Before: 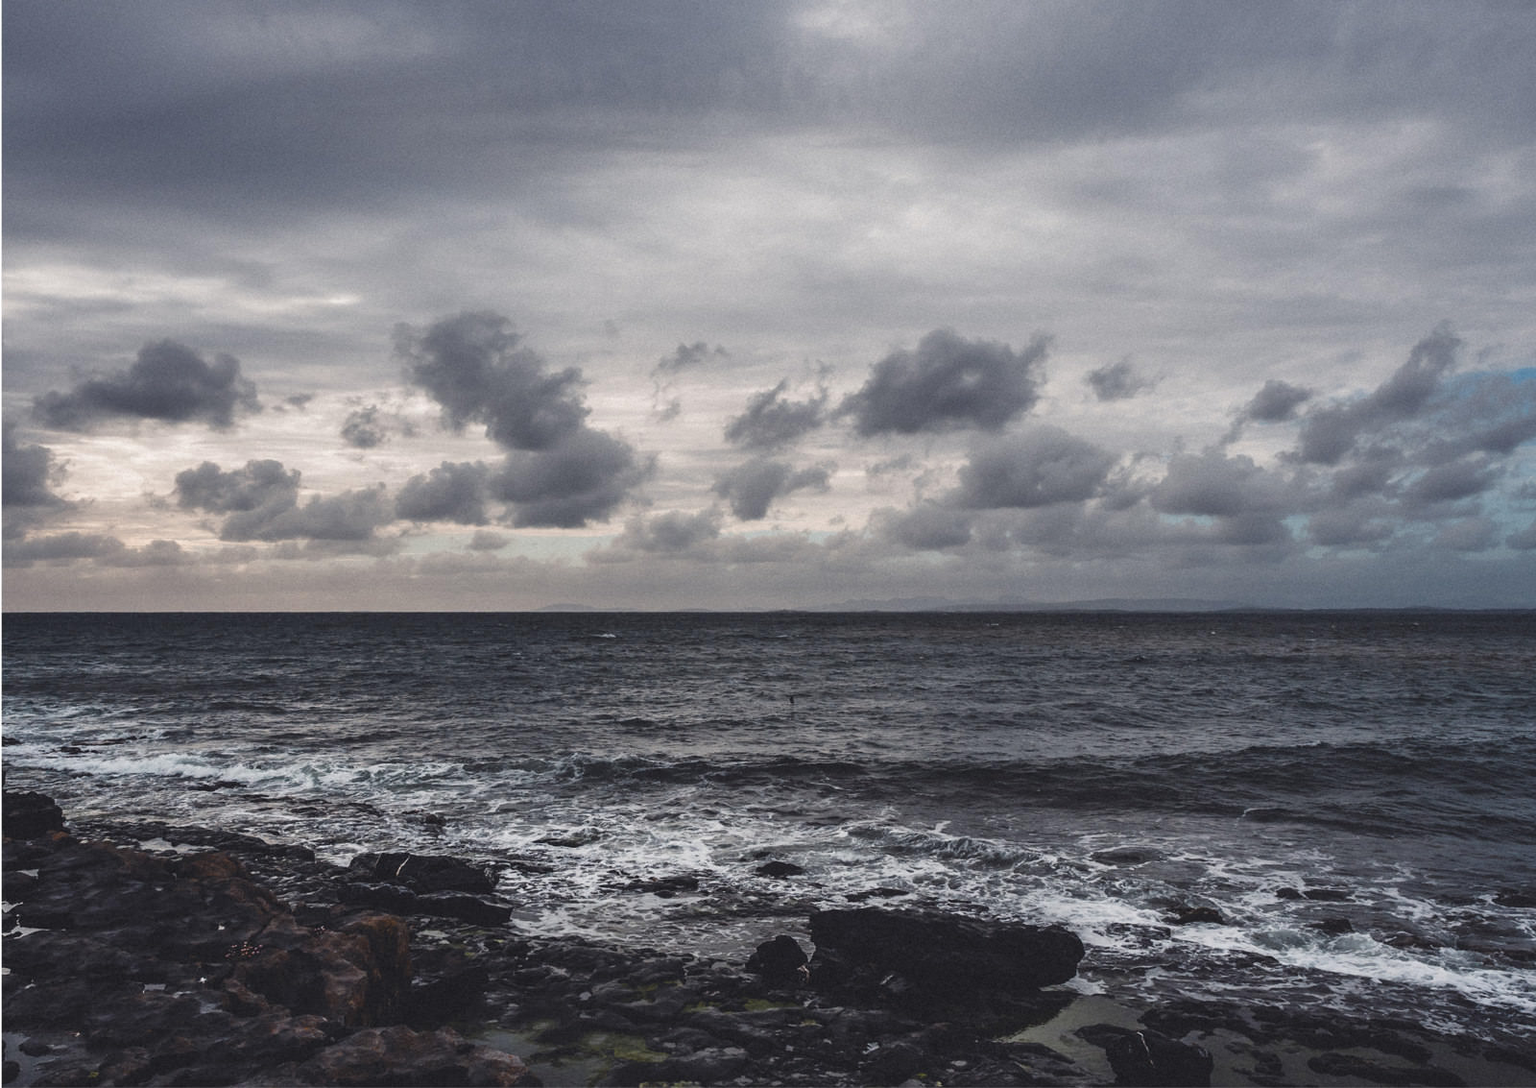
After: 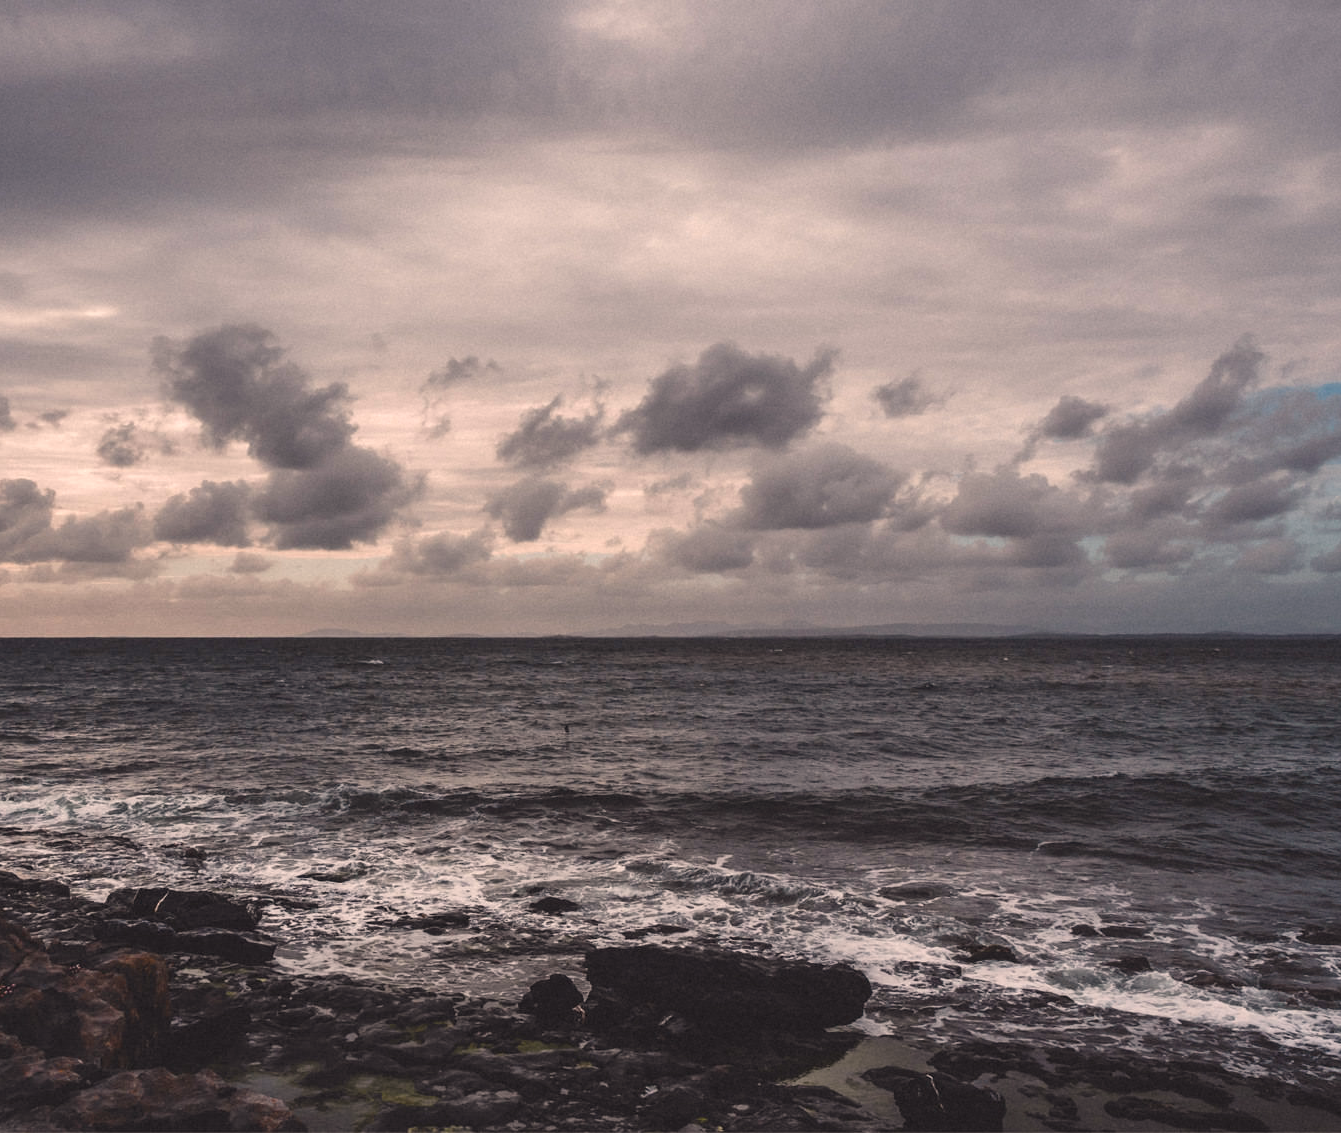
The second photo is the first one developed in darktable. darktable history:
white balance: red 1.127, blue 0.943
crop: left 16.145%
